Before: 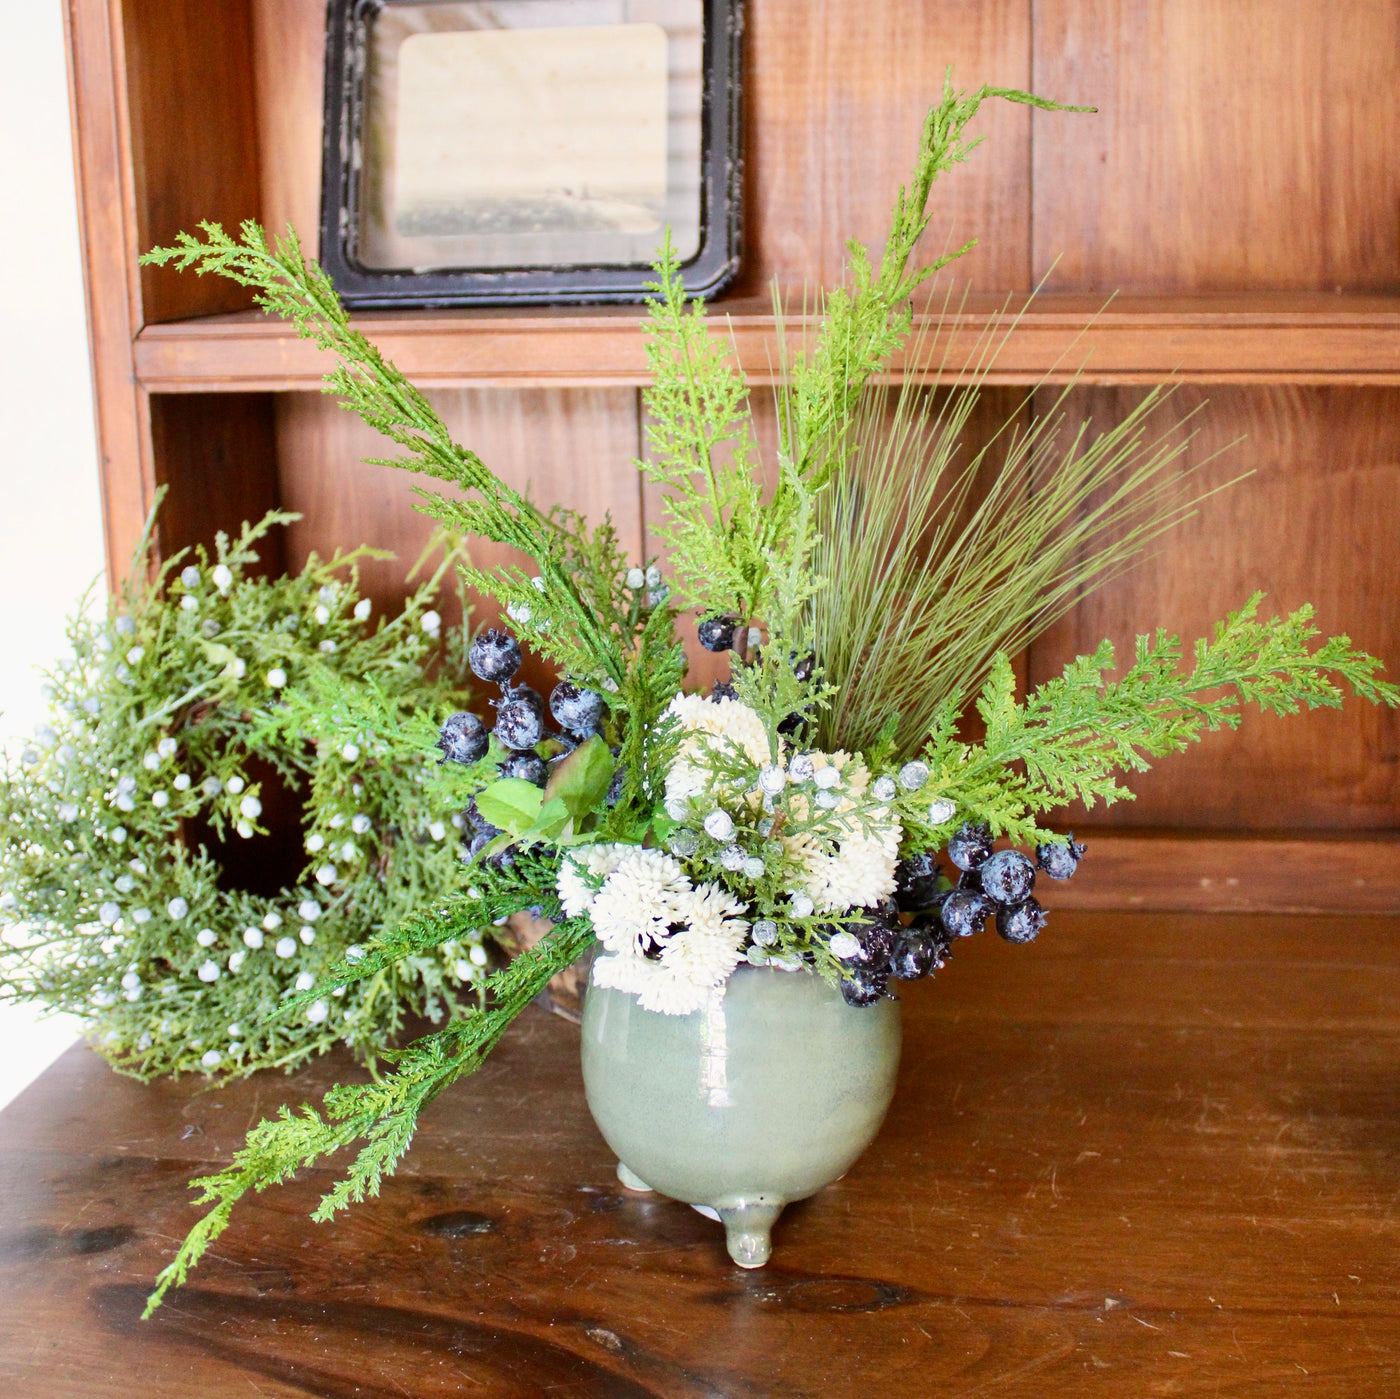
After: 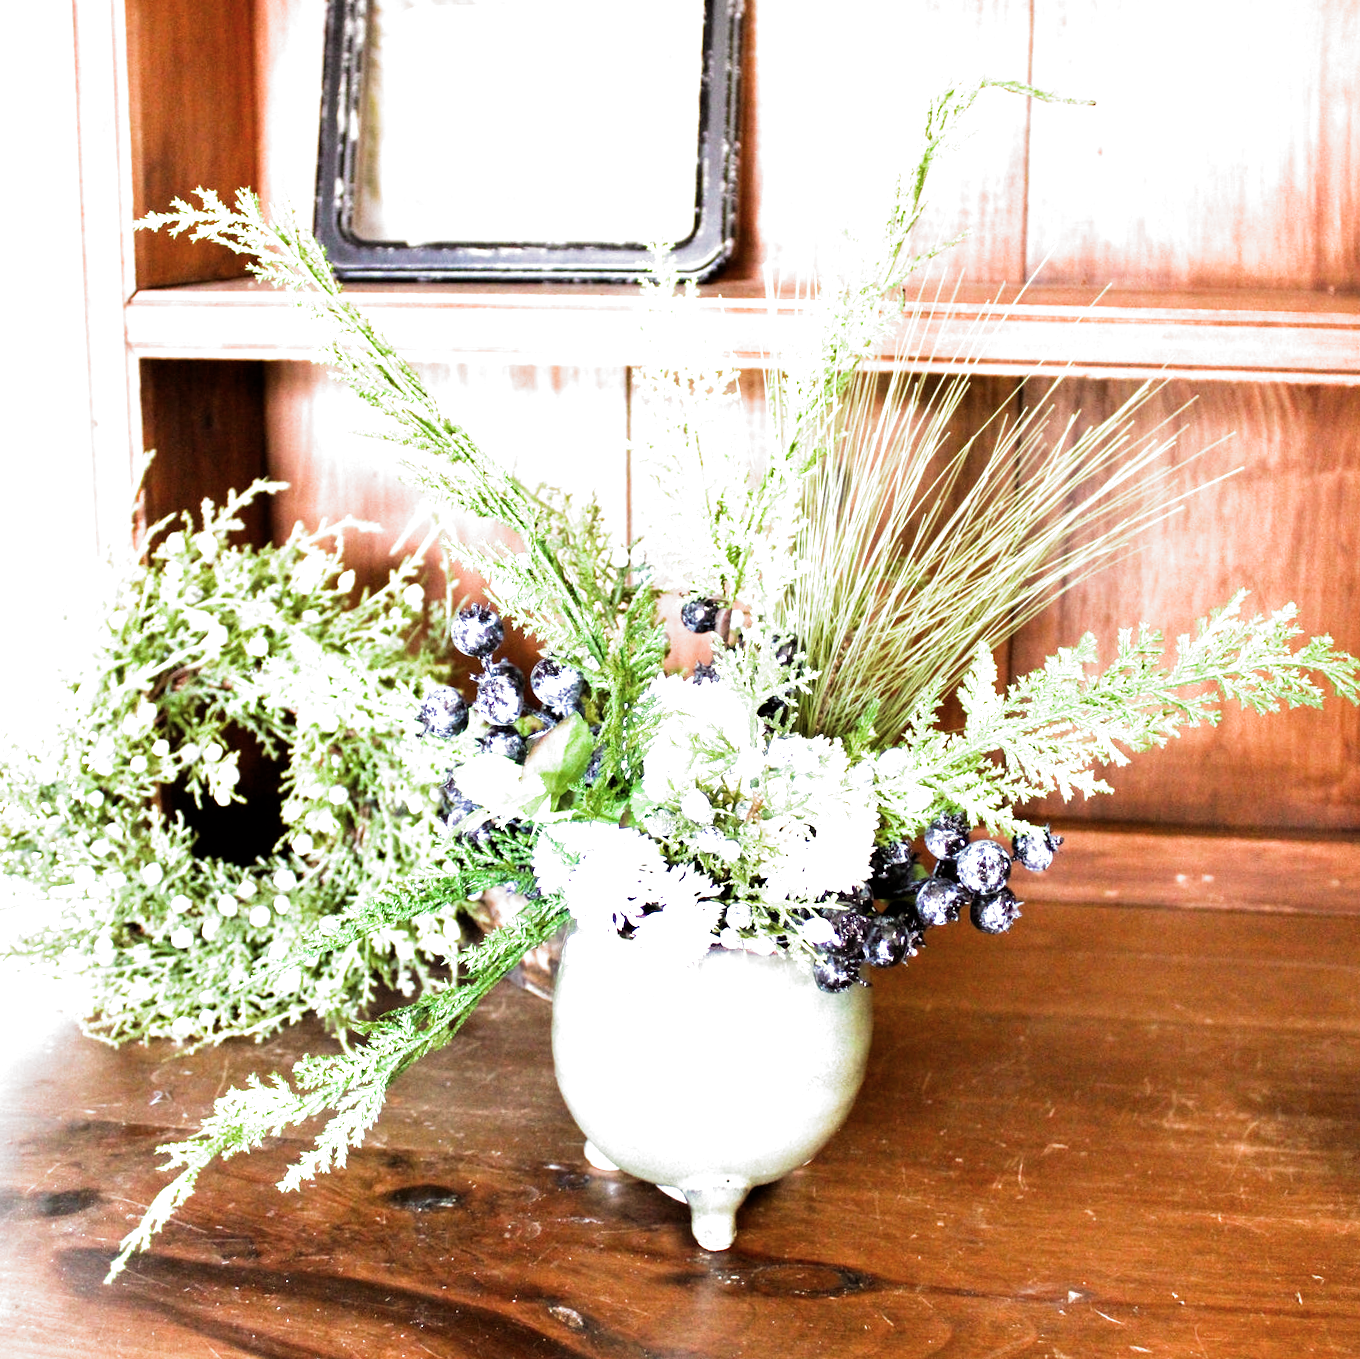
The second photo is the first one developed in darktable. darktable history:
exposure: black level correction 0, exposure 1.1 EV, compensate exposure bias true, compensate highlight preservation false
filmic rgb: black relative exposure -8.2 EV, white relative exposure 2.2 EV, threshold 3 EV, hardness 7.11, latitude 75%, contrast 1.325, highlights saturation mix -2%, shadows ↔ highlights balance 30%, preserve chrominance RGB euclidean norm, color science v5 (2021), contrast in shadows safe, contrast in highlights safe, enable highlight reconstruction true
crop and rotate: angle -1.69°
